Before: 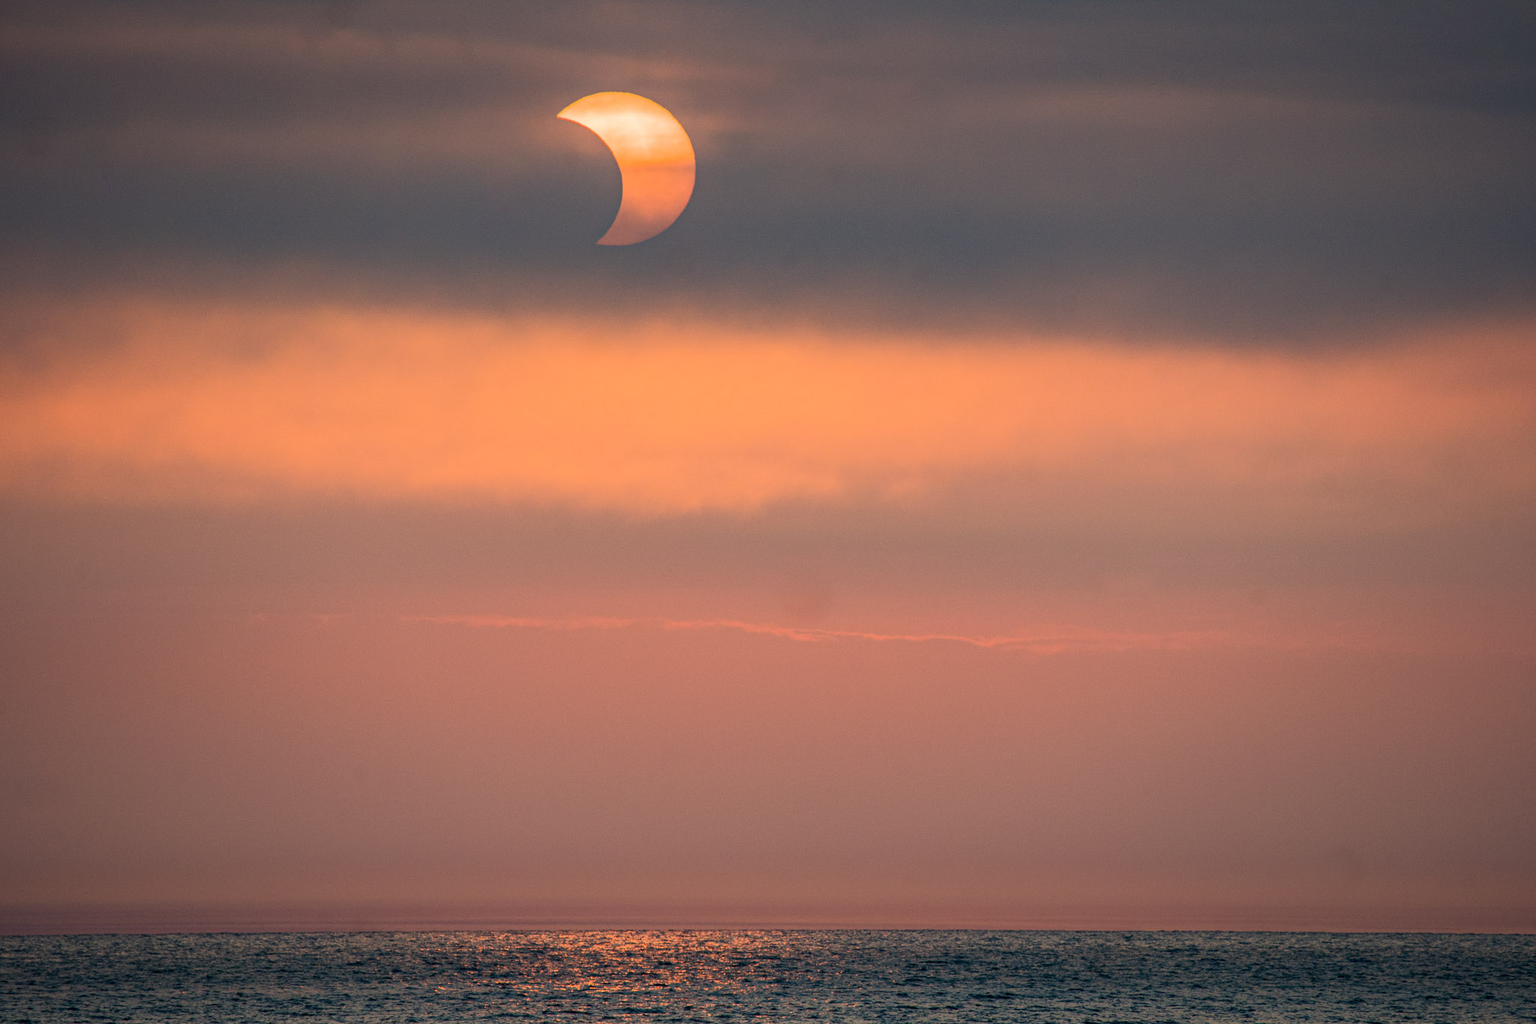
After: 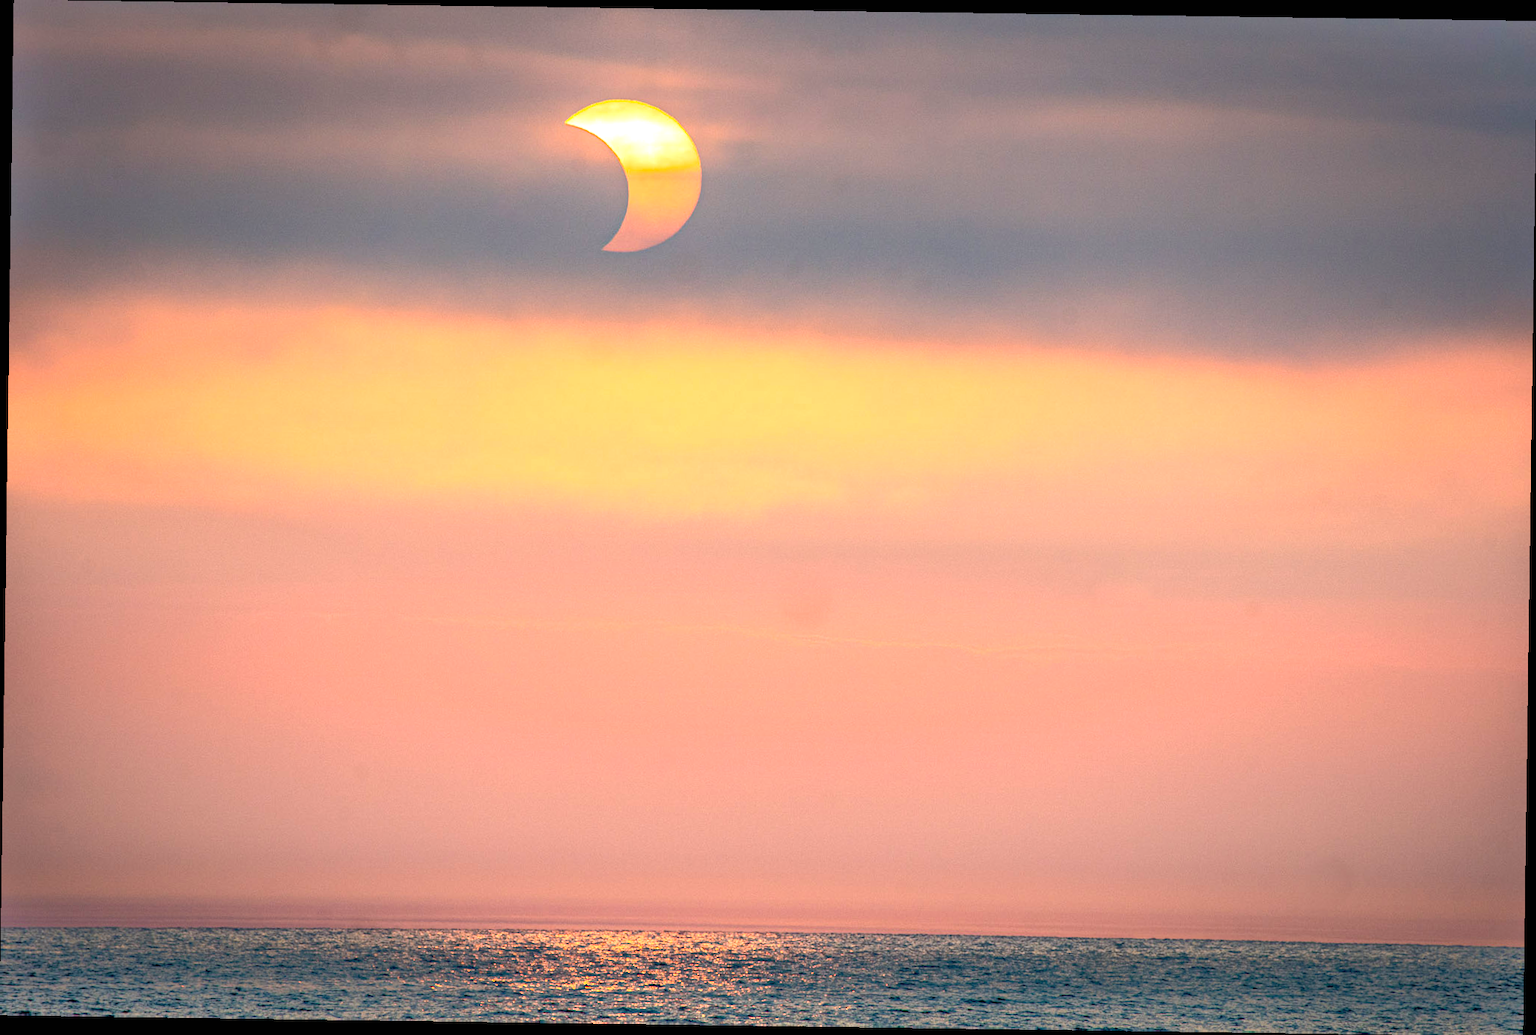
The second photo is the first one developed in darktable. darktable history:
tone equalizer: -8 EV -0.528 EV, -7 EV -0.319 EV, -6 EV -0.083 EV, -5 EV 0.413 EV, -4 EV 0.985 EV, -3 EV 0.791 EV, -2 EV -0.01 EV, -1 EV 0.14 EV, +0 EV -0.012 EV, smoothing 1
exposure: black level correction 0, exposure 1.198 EV, compensate exposure bias true, compensate highlight preservation false
rotate and perspective: rotation 0.8°, automatic cropping off
color balance: output saturation 110%
